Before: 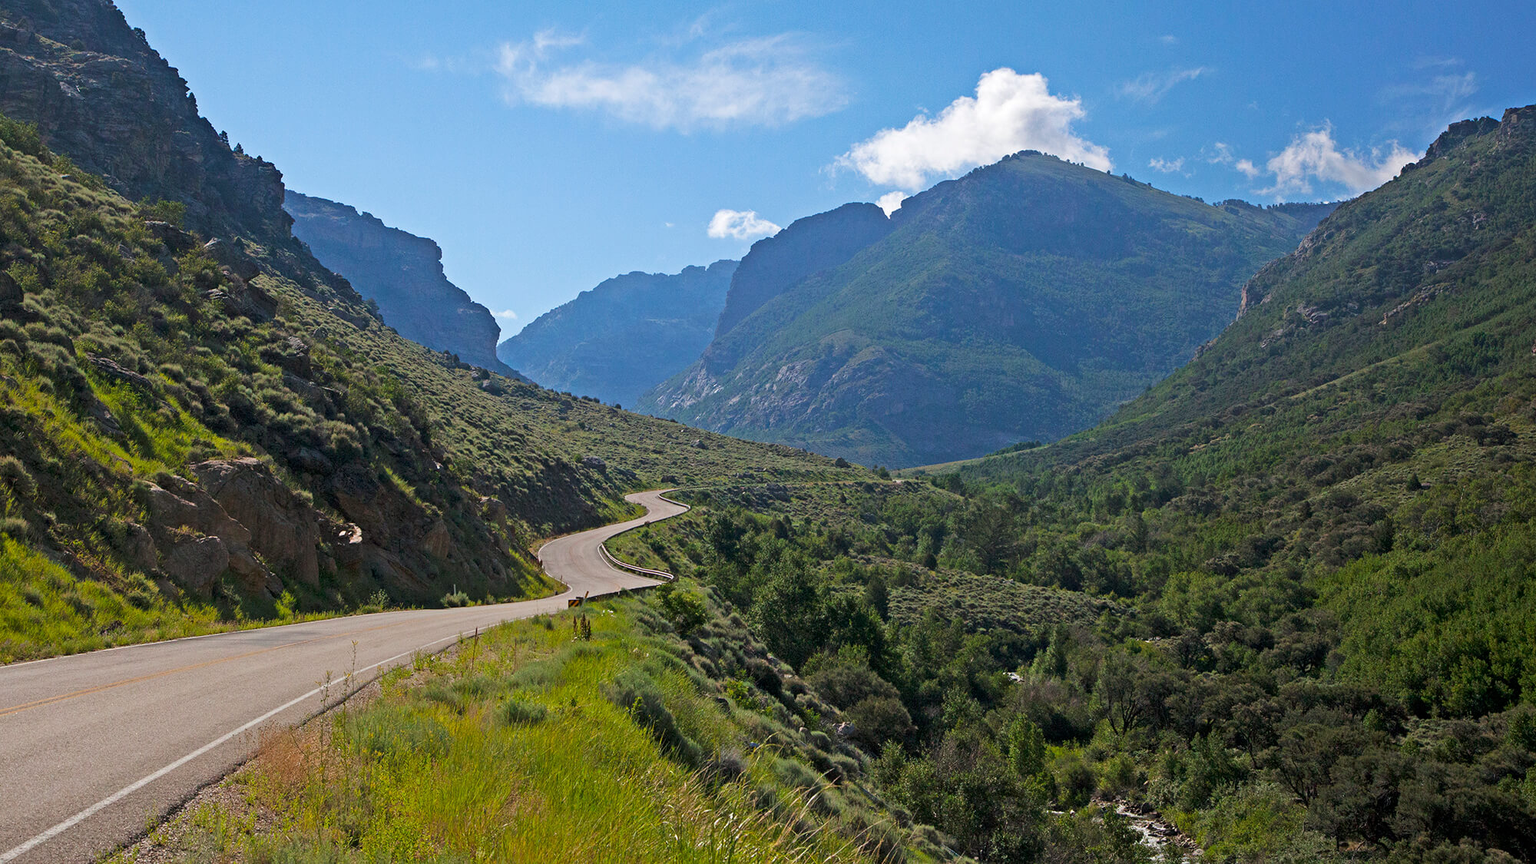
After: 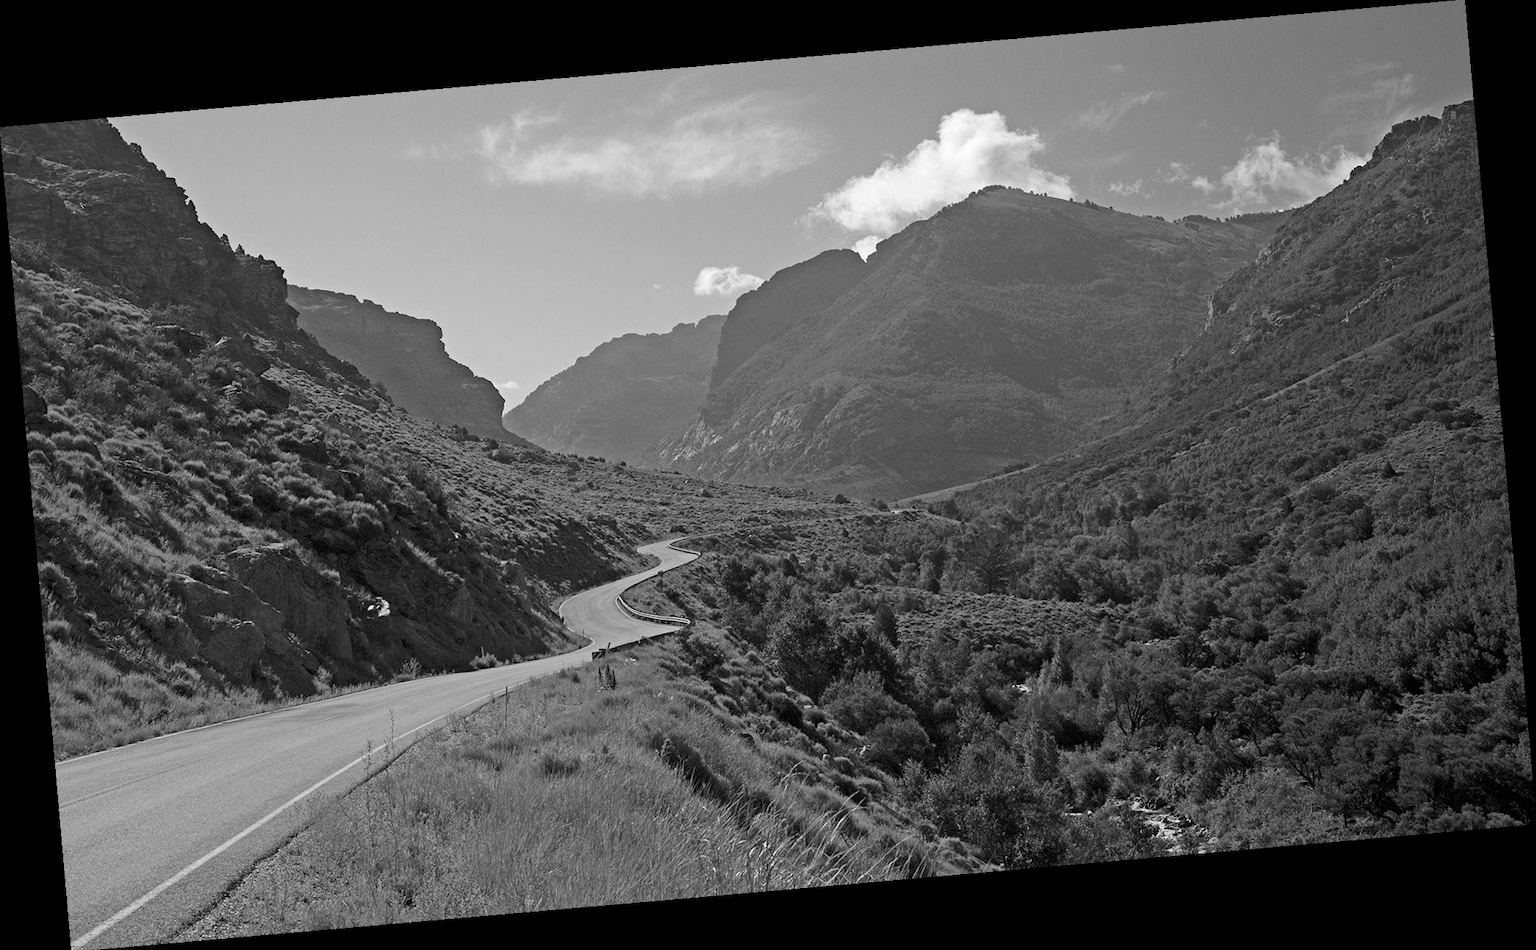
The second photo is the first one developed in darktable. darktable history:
white balance: red 0.988, blue 1.017
monochrome: size 1
rotate and perspective: rotation -4.98°, automatic cropping off
